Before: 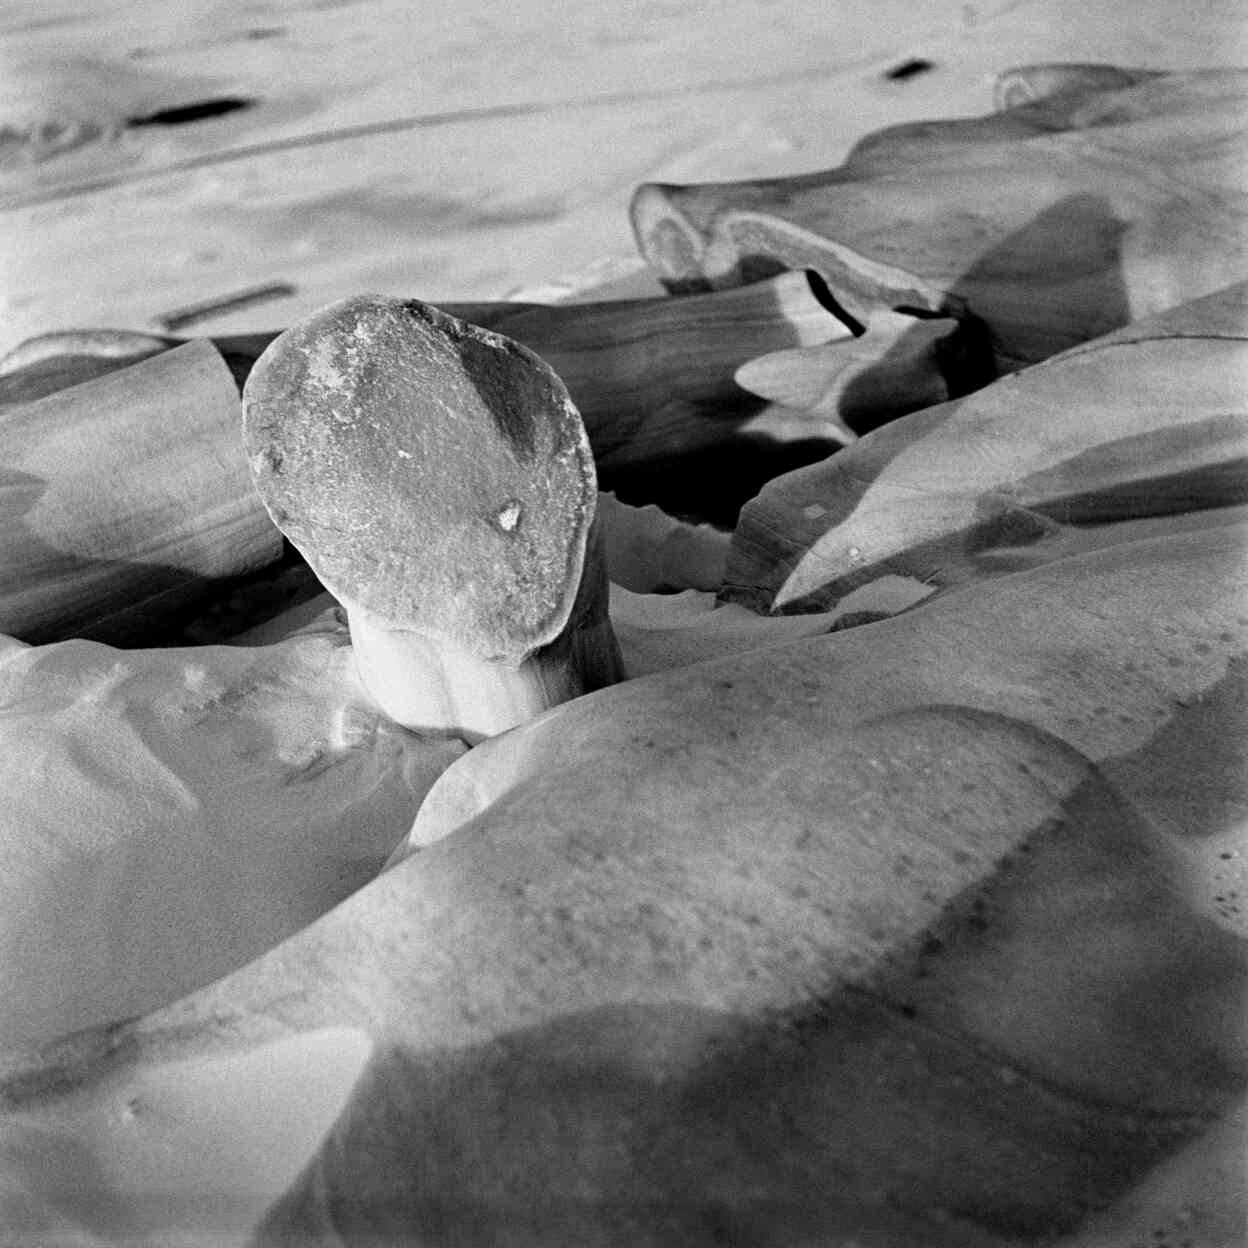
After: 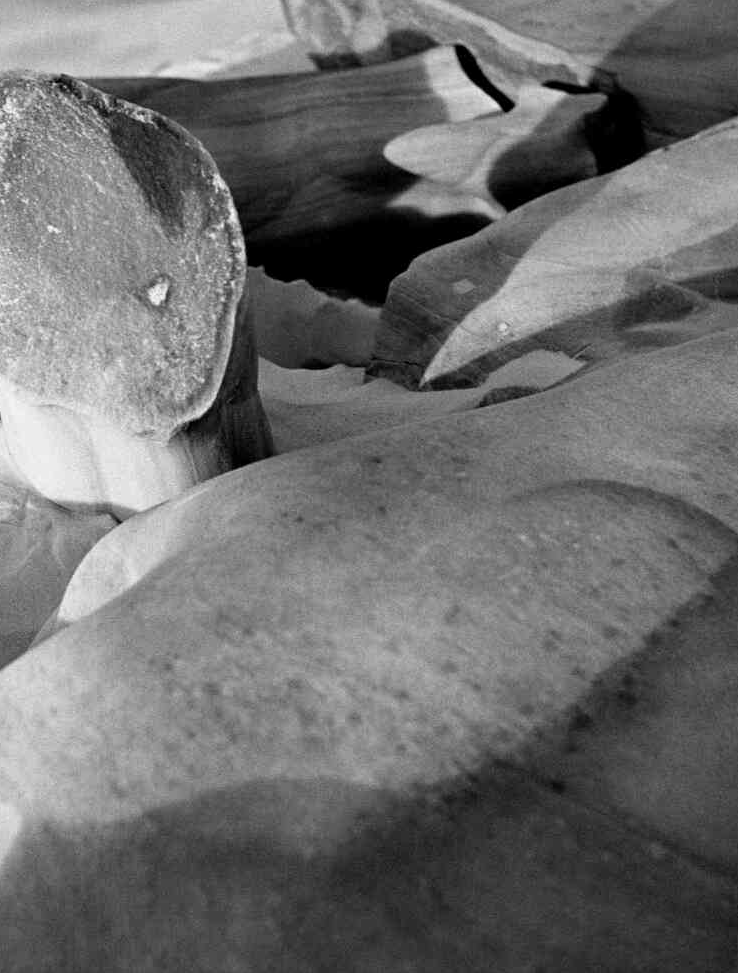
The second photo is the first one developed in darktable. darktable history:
crop and rotate: left 28.179%, top 18.065%, right 12.634%, bottom 3.924%
